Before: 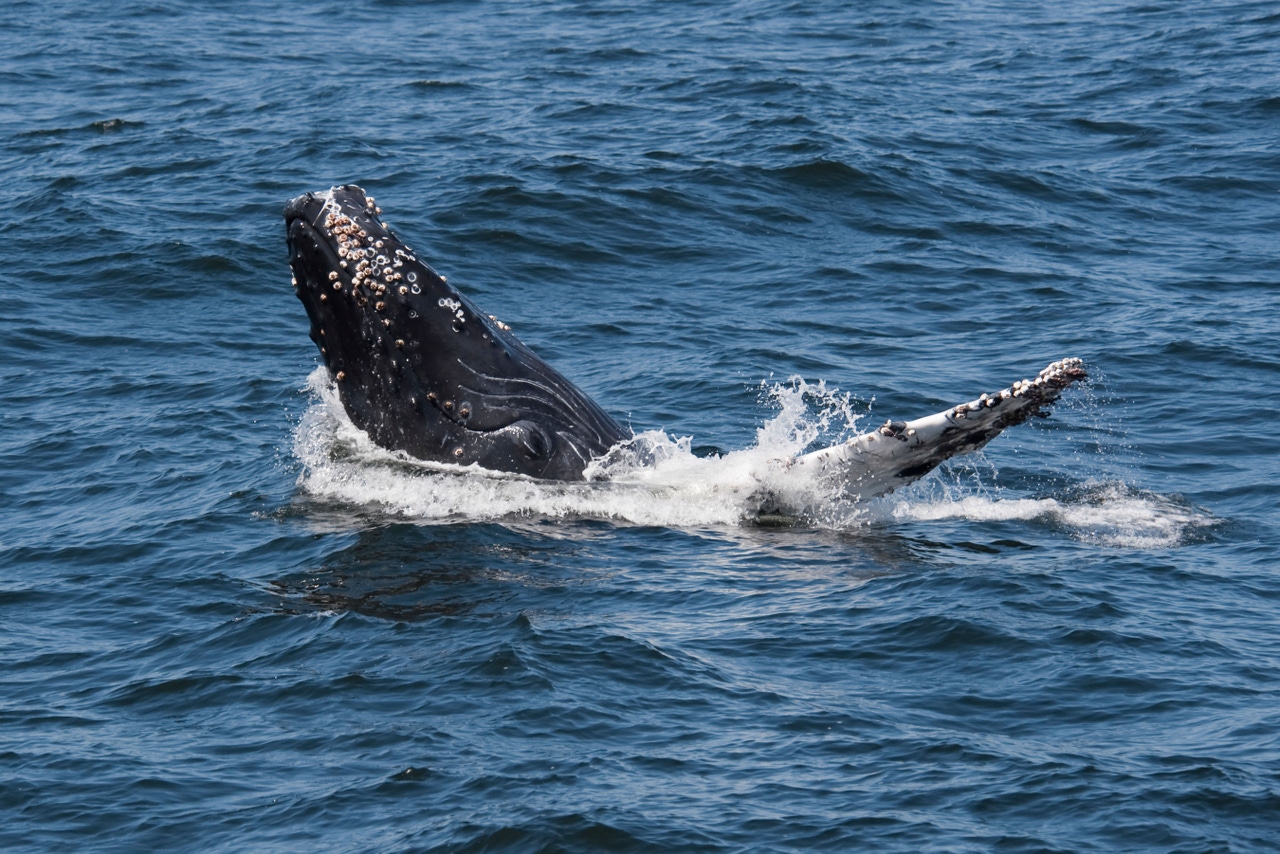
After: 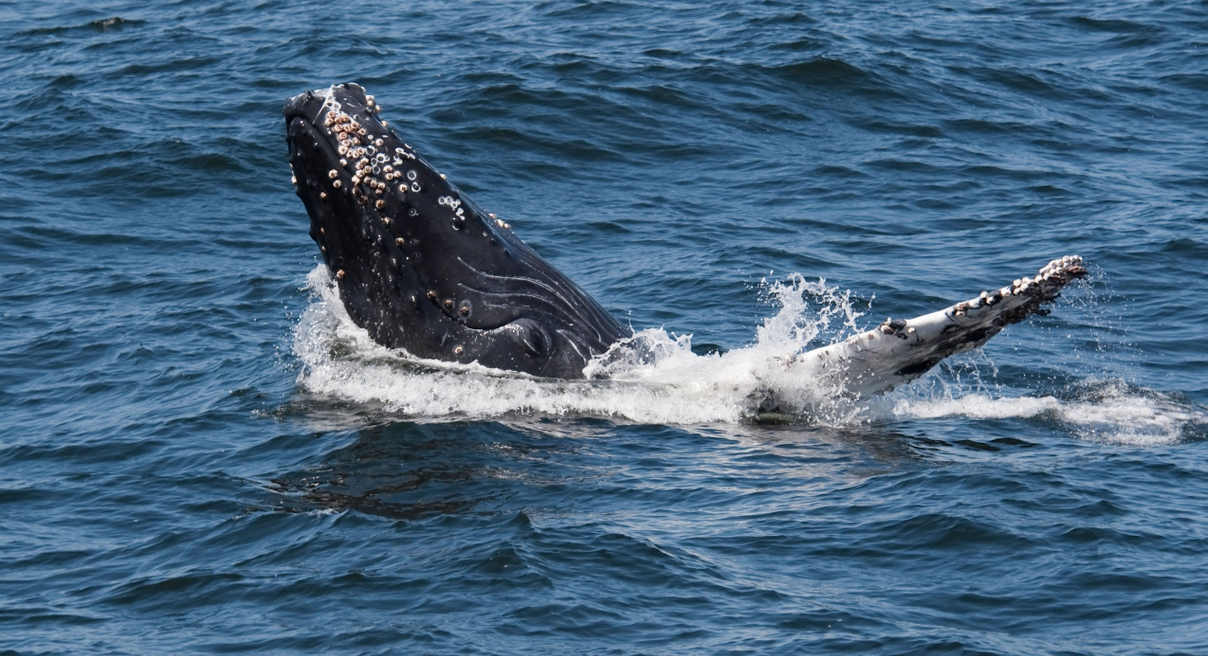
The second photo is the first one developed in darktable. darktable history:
crop and rotate: angle 0.033°, top 12.026%, right 5.534%, bottom 11.066%
